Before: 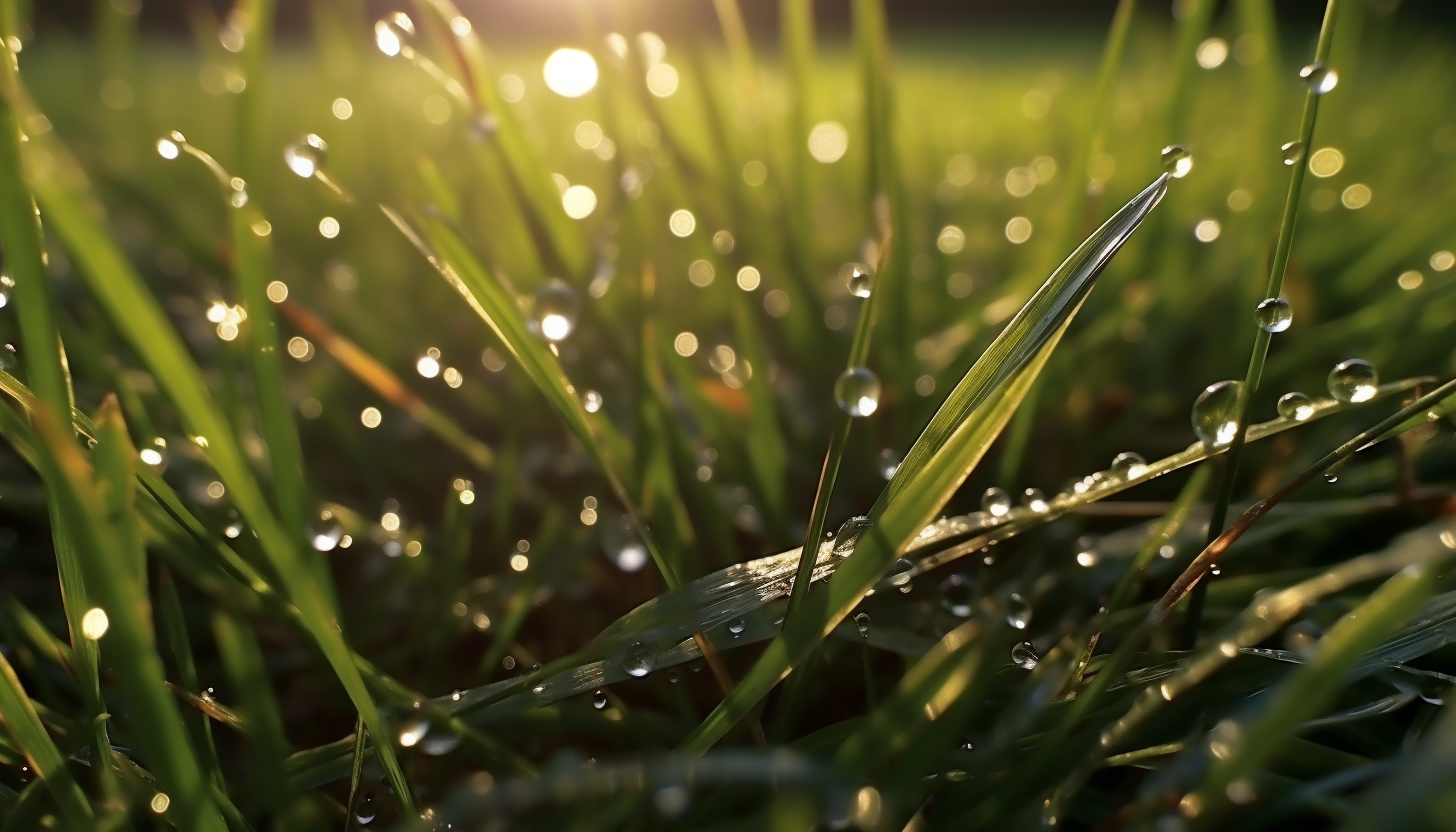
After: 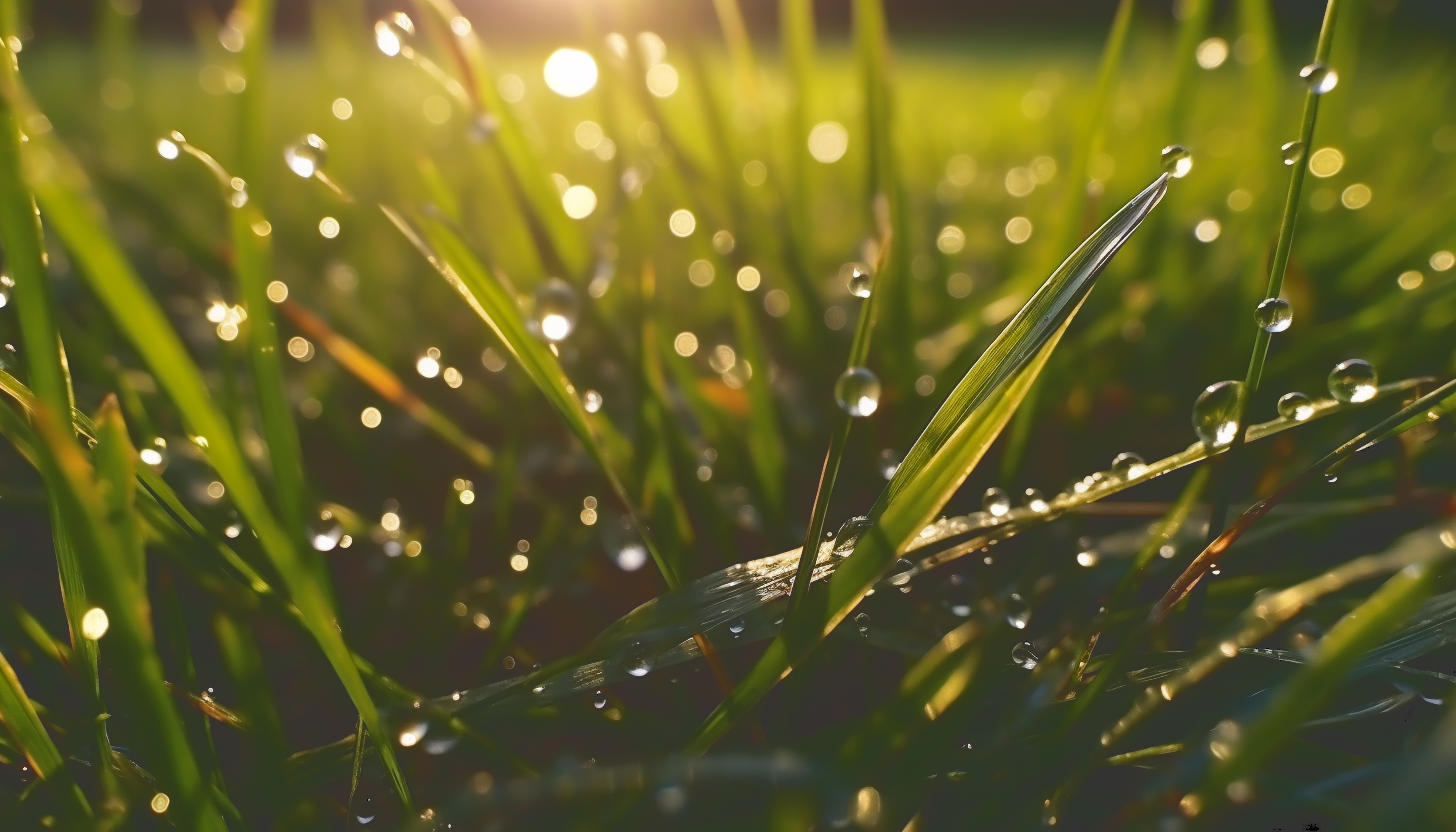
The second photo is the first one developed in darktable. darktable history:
color balance rgb: highlights gain › chroma 0.246%, highlights gain › hue 330.82°, linear chroma grading › global chroma 9.359%, perceptual saturation grading › global saturation 0.21%, perceptual saturation grading › mid-tones 11.173%
tone curve: curves: ch0 [(0, 0) (0.003, 0.211) (0.011, 0.211) (0.025, 0.215) (0.044, 0.218) (0.069, 0.224) (0.1, 0.227) (0.136, 0.233) (0.177, 0.247) (0.224, 0.275) (0.277, 0.309) (0.335, 0.366) (0.399, 0.438) (0.468, 0.515) (0.543, 0.586) (0.623, 0.658) (0.709, 0.735) (0.801, 0.821) (0.898, 0.889) (1, 1)], color space Lab, independent channels, preserve colors none
